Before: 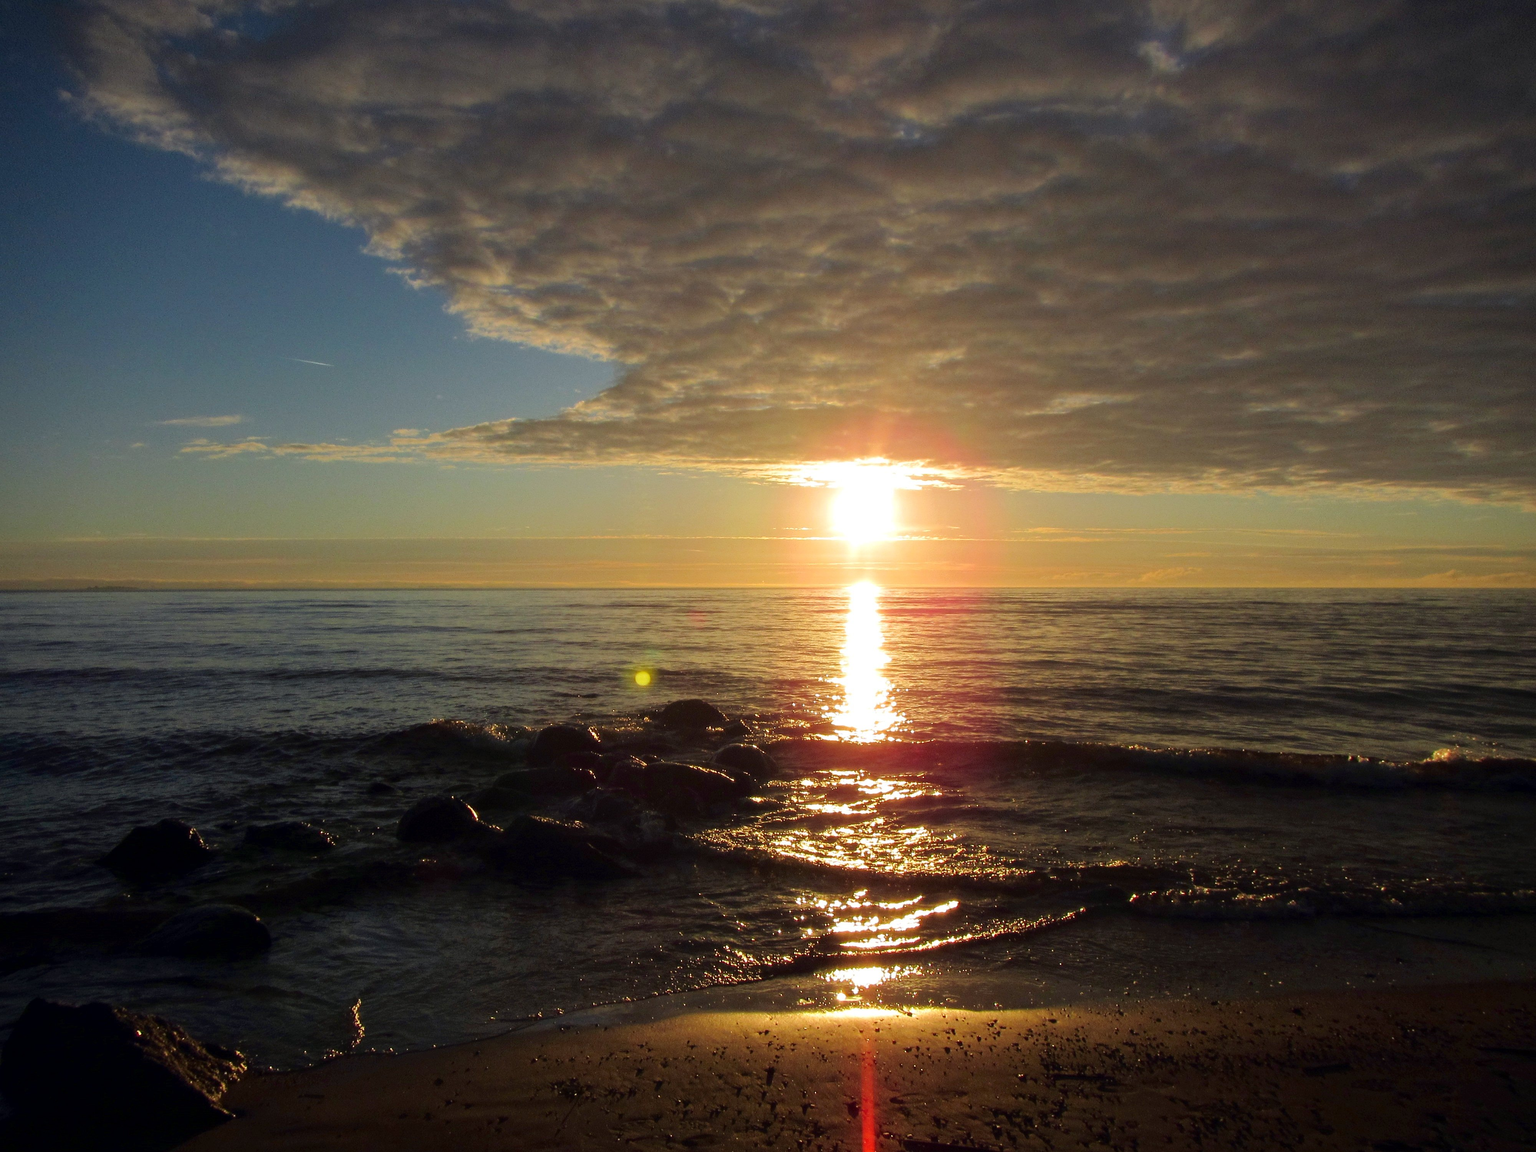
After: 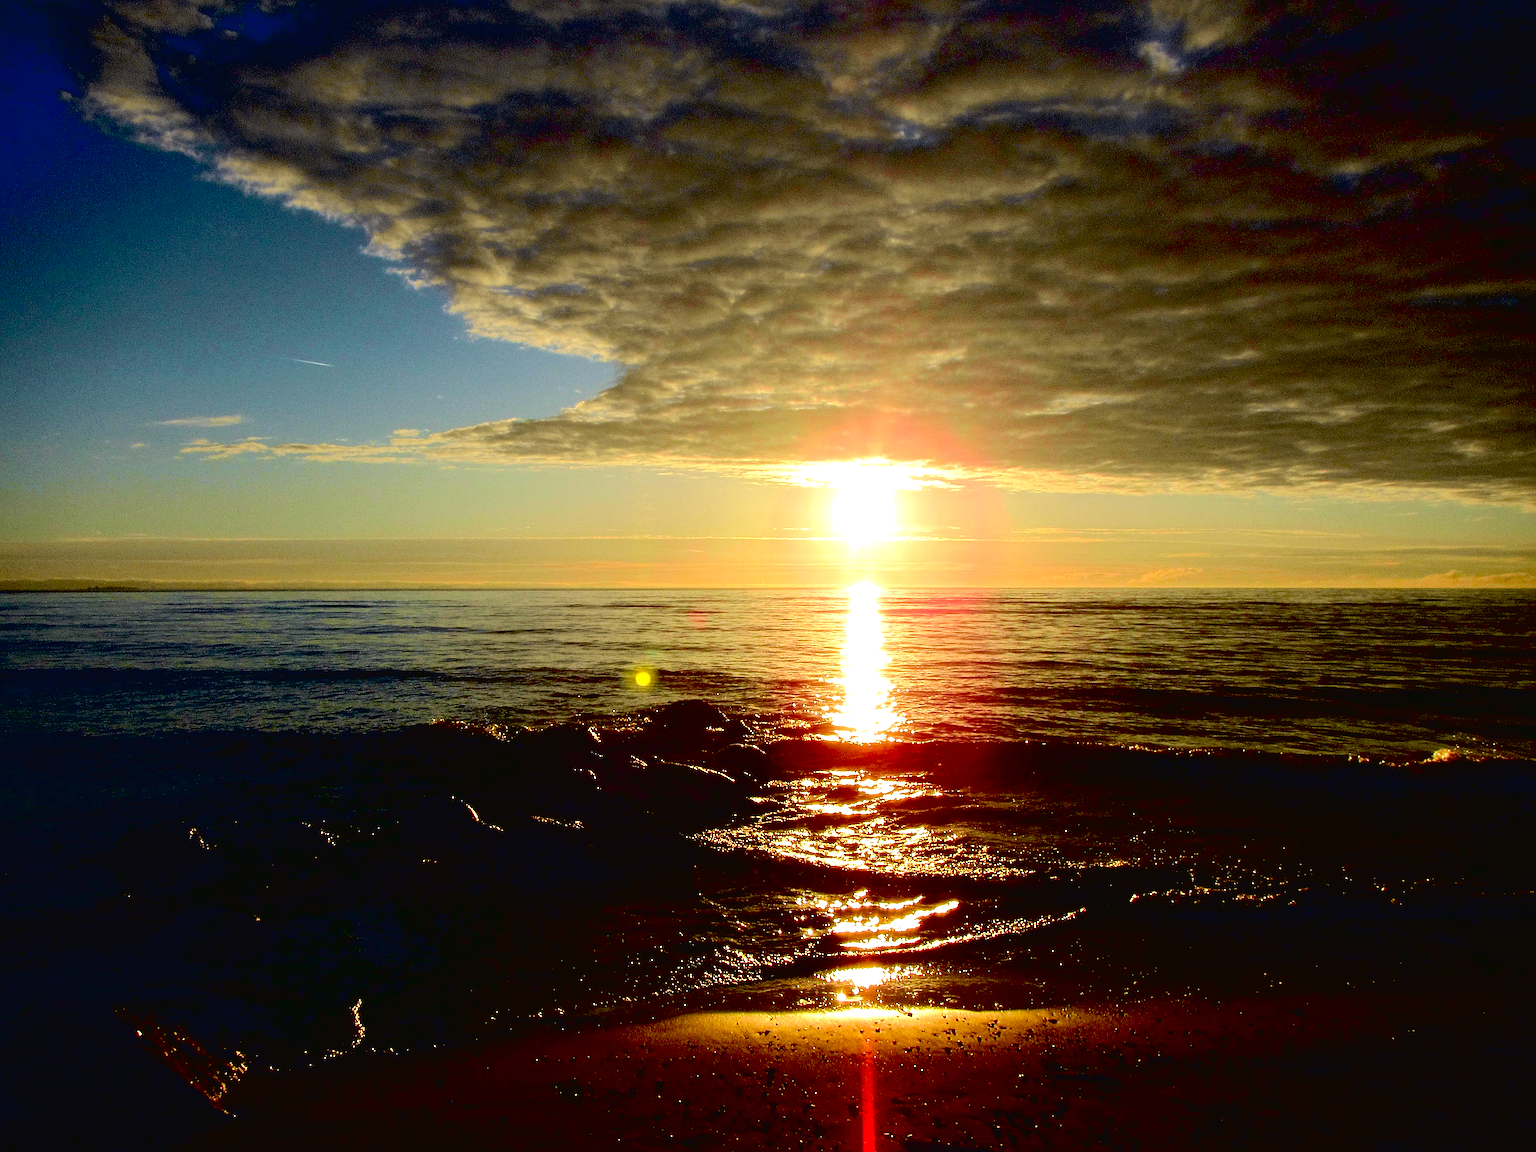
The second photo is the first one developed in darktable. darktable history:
tone curve: curves: ch0 [(0, 0.024) (0.049, 0.038) (0.176, 0.162) (0.33, 0.331) (0.432, 0.475) (0.601, 0.665) (0.843, 0.876) (1, 1)]; ch1 [(0, 0) (0.339, 0.358) (0.445, 0.439) (0.476, 0.47) (0.504, 0.504) (0.53, 0.511) (0.557, 0.558) (0.627, 0.635) (0.728, 0.746) (1, 1)]; ch2 [(0, 0) (0.327, 0.324) (0.417, 0.44) (0.46, 0.453) (0.502, 0.504) (0.526, 0.52) (0.54, 0.564) (0.606, 0.626) (0.76, 0.75) (1, 1)], color space Lab, independent channels, preserve colors none
exposure: black level correction 0.042, exposure 0.498 EV, compensate highlight preservation false
sharpen: on, module defaults
